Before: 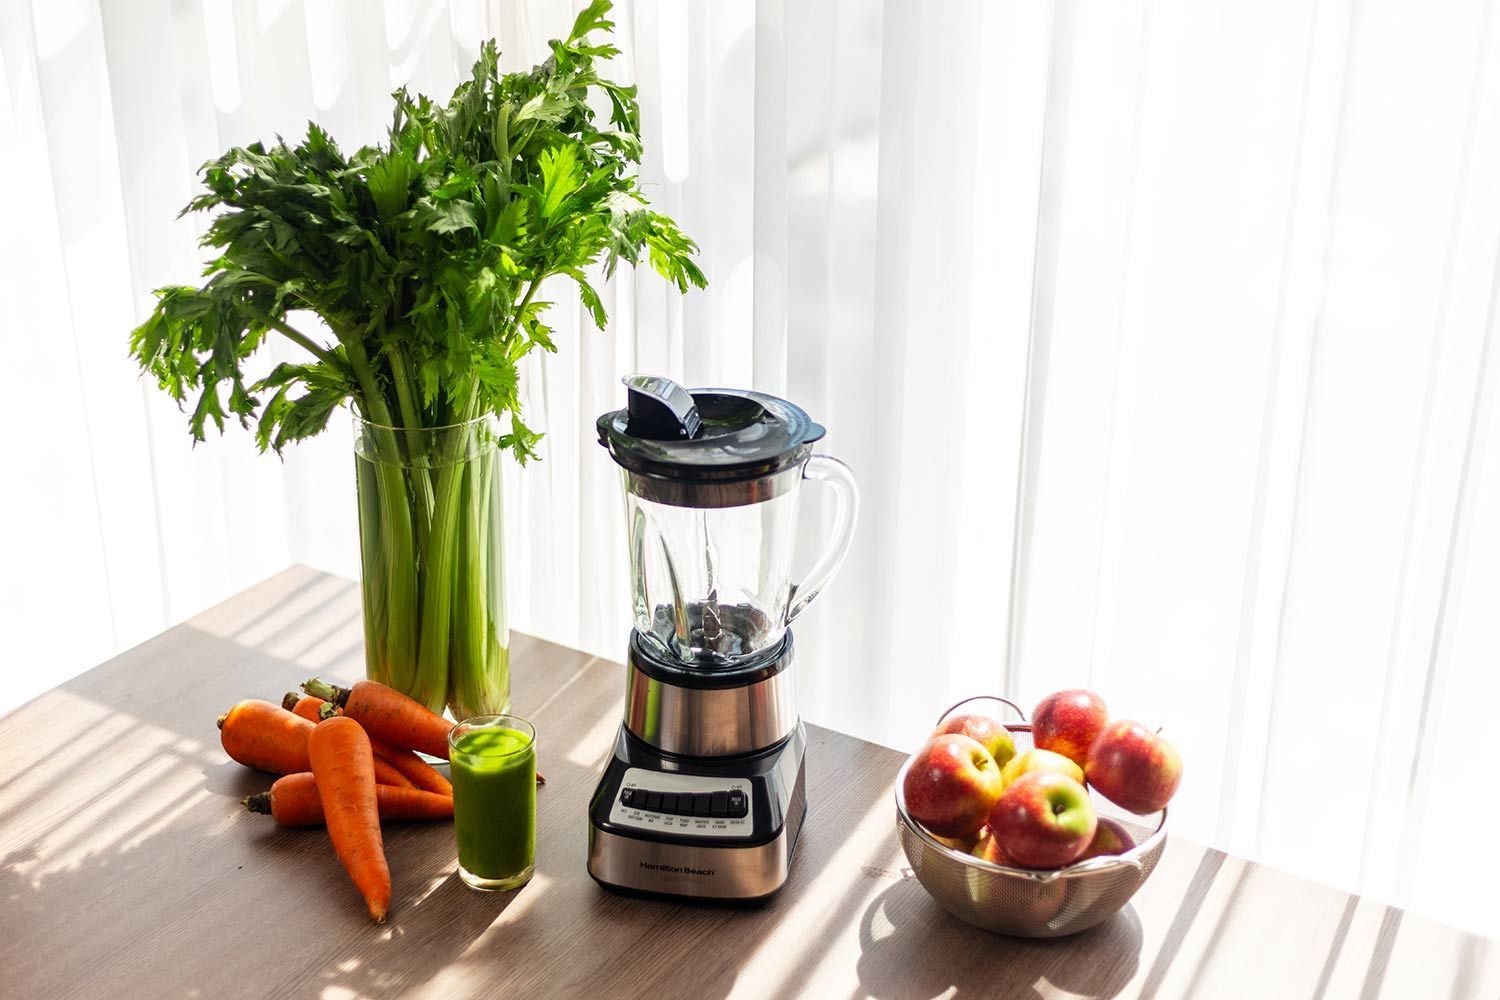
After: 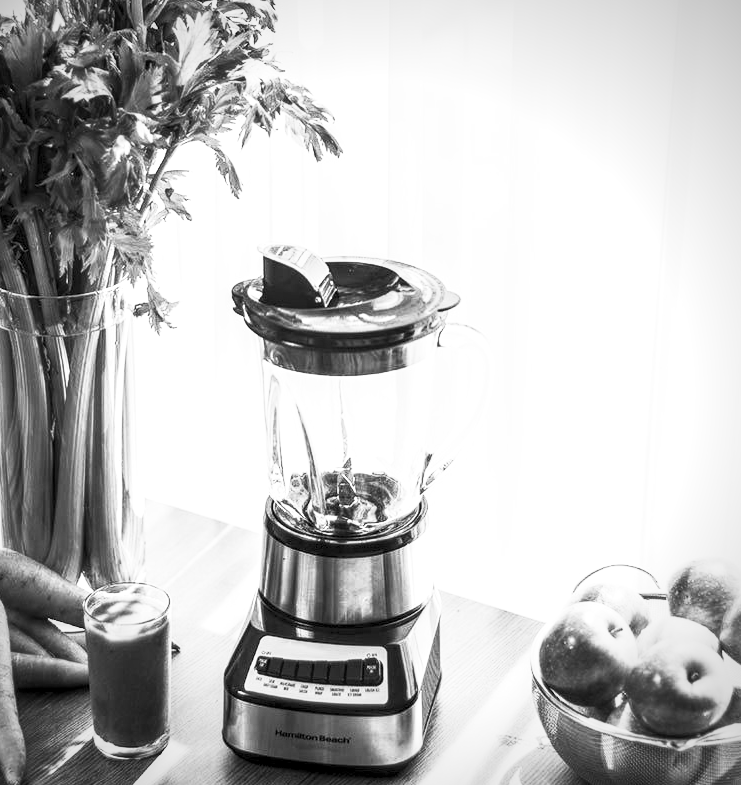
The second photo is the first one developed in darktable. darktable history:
color calibration: output gray [0.21, 0.42, 0.37, 0], gray › normalize channels true, illuminant same as pipeline (D50), adaptation XYZ, x 0.346, y 0.359, gamut compression 0
crop and rotate: angle 0.02°, left 24.353%, top 13.219%, right 26.156%, bottom 8.224%
local contrast: highlights 61%, detail 143%, midtone range 0.428
vignetting: fall-off radius 60.92%
exposure: black level correction 0.001, exposure 0.3 EV, compensate highlight preservation false
contrast brightness saturation: contrast 0.57, brightness 0.57, saturation -0.34
monochrome: on, module defaults
color zones: curves: ch0 [(0.25, 0.5) (0.423, 0.5) (0.443, 0.5) (0.521, 0.756) (0.568, 0.5) (0.576, 0.5) (0.75, 0.5)]; ch1 [(0.25, 0.5) (0.423, 0.5) (0.443, 0.5) (0.539, 0.873) (0.624, 0.565) (0.631, 0.5) (0.75, 0.5)]
